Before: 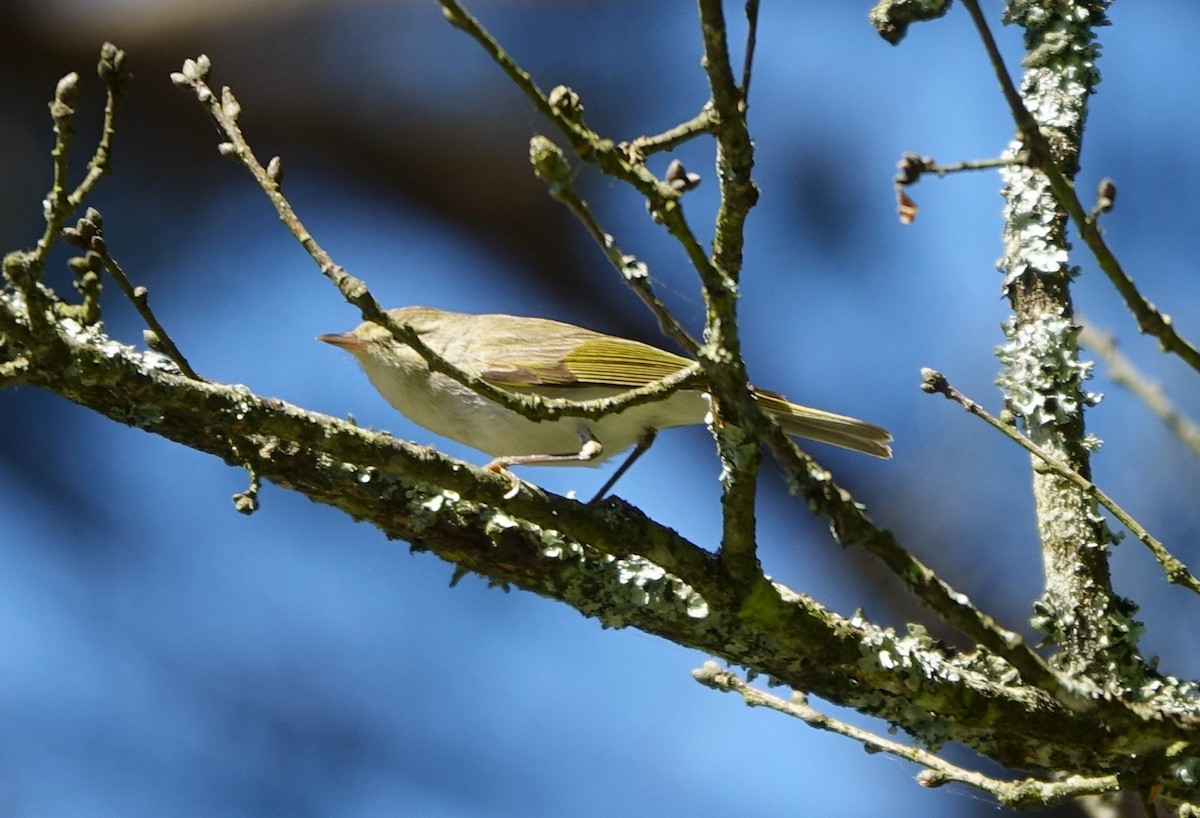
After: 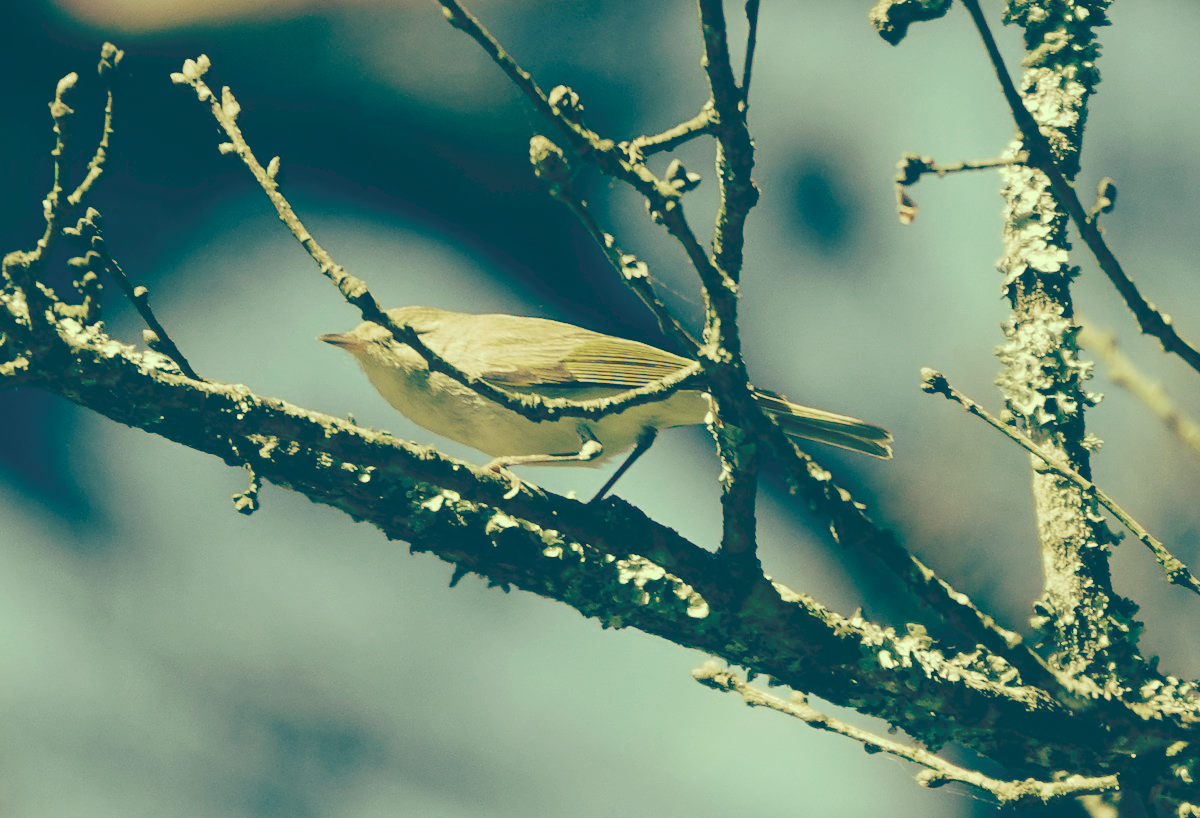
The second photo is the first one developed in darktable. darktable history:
tone curve: curves: ch0 [(0, 0) (0.003, 0.199) (0.011, 0.199) (0.025, 0.199) (0.044, 0.205) (0.069, 0.215) (0.1, 0.225) (0.136, 0.235) (0.177, 0.25) (0.224, 0.275) (0.277, 0.335) (0.335, 0.413) (0.399, 0.508) (0.468, 0.592) (0.543, 0.671) (0.623, 0.734) (0.709, 0.799) (0.801, 0.851) (0.898, 0.895) (1, 1)], preserve colors none
color look up table: target L [88.97, 92.72, 81.05, 70.03, 68.99, 58.12, 43.91, 47.13, 20.27, 201.17, 81.95, 75.04, 70.18, 62.7, 59.61, 62.45, 52.71, 53.78, 45.87, 45.71, 28.07, 14.83, 5.426, 96.97, 91.24, 73.23, 75.97, 71.37, 89.01, 69.92, 68.41, 65.24, 72.76, 51.28, 54.74, 43.5, 40.84, 38.04, 33.09, 17.64, 28.28, 12.37, 4.246, 83.79, 70.4, 66.26, 43.83, 49.25, 18.68], target a [-23.49, -15.82, -50.87, -55.38, -26.46, -52.76, -35.03, -29.56, -44.44, 0, -3.744, -7.246, 15.52, 24.72, 7.139, 33.6, 1.043, 15.54, 24.26, 36.94, -9.183, -23.84, -11.96, -10.3, -6.06, -12.44, 11.27, -17.8, -3.775, 20.43, -0.268, -5.756, 6.046, 5.52, 12.69, -4.125, 5.251, 28.12, -5.689, -49.18, 8.271, -33.64, -7.767, -56.38, -34.06, -39.12, -23.23, -7.735, -43.11], target b [60.11, 49.36, 57.66, 38.06, 42.51, 38.68, 21.94, 19.7, -9.465, -0.001, 44.79, 61.64, 48.3, 49.27, 37.57, 33.43, 21.87, 25.99, 27.62, 25.21, 3.219, -18.14, -33.35, 35.59, 35.99, 37.75, 37.67, 12.07, 36.74, 30, 29.2, 0.336, 13.13, 5.665, 14.27, -5.346, 5.766, 5.371, 2.555, -15.73, -18.27, -26.57, -35.9, 27.94, 35.75, 12.74, 9.221, 8.774, -14.48], num patches 49
